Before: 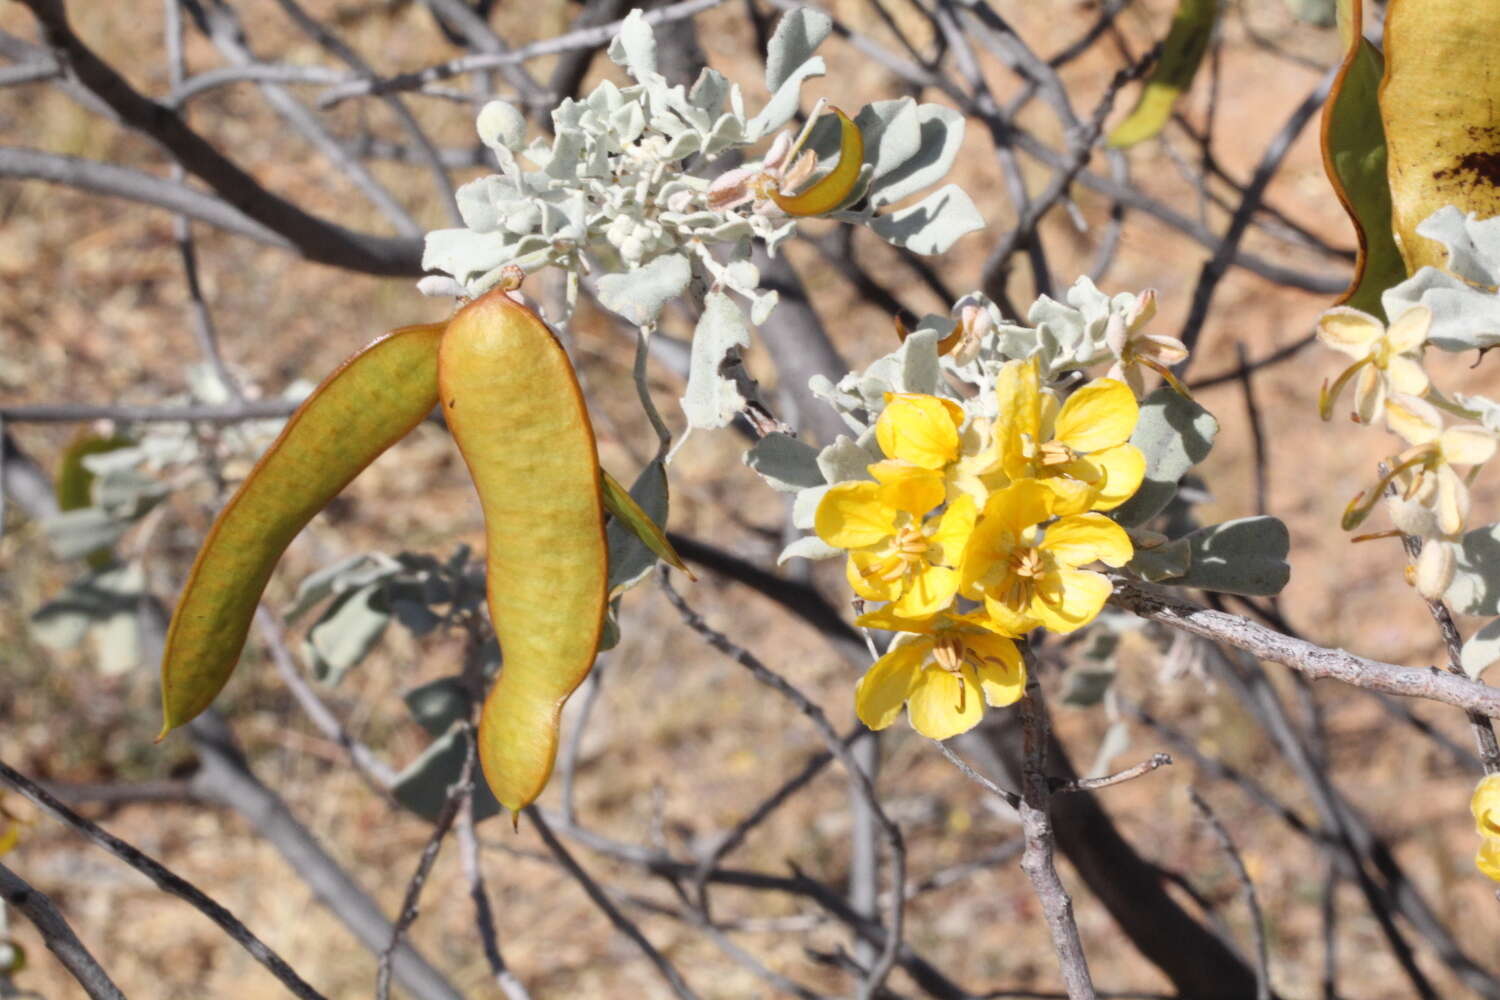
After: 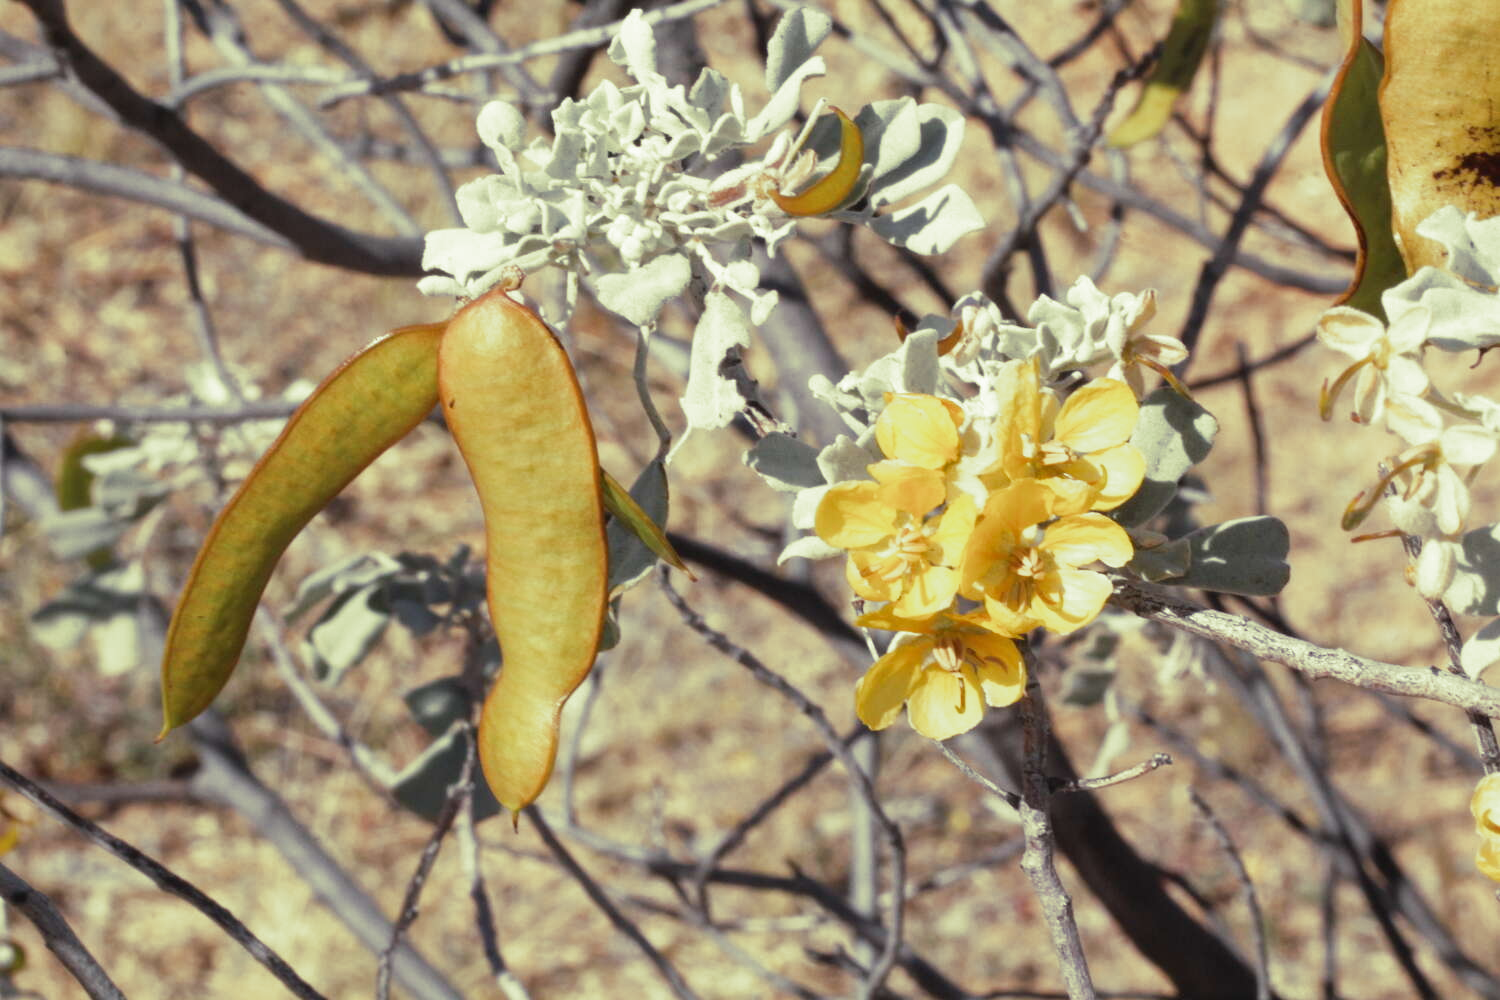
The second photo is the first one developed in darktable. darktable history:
split-toning: shadows › hue 290.82°, shadows › saturation 0.34, highlights › saturation 0.38, balance 0, compress 50%
white balance: emerald 1
